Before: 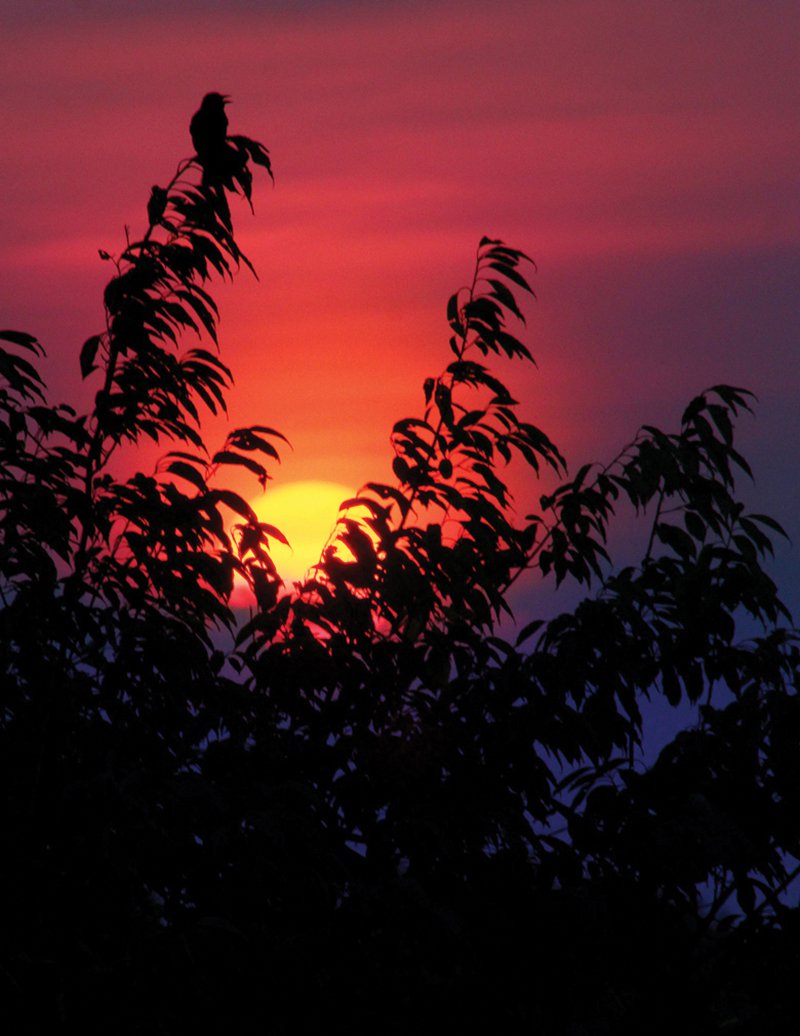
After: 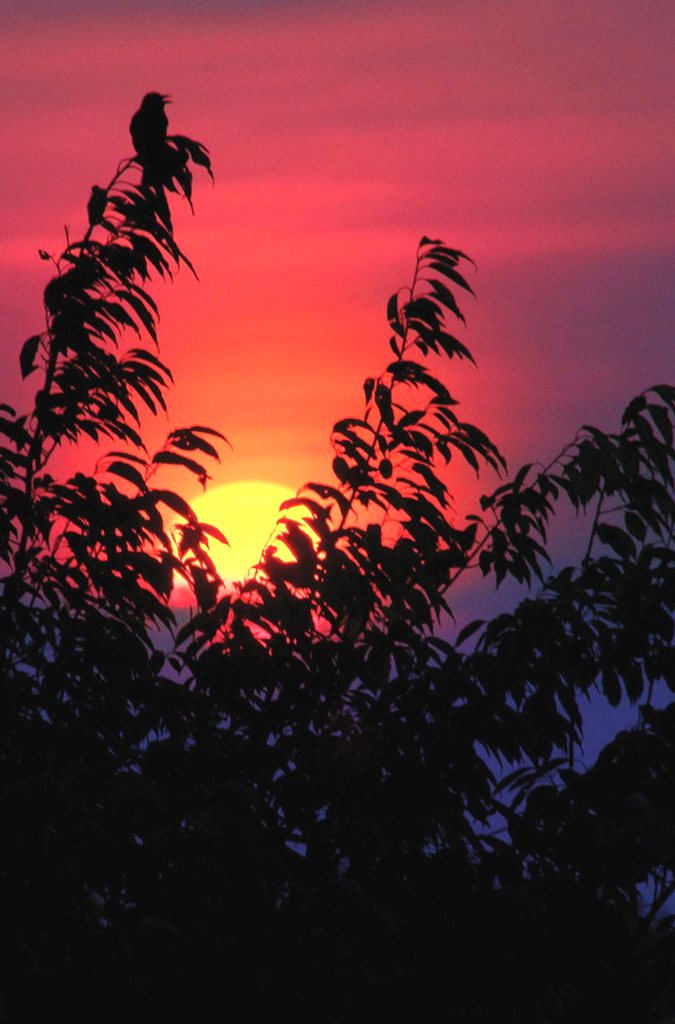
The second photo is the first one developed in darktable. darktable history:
exposure: black level correction -0.002, exposure 0.708 EV, compensate exposure bias true, compensate highlight preservation false
crop: left 7.598%, right 7.873%
